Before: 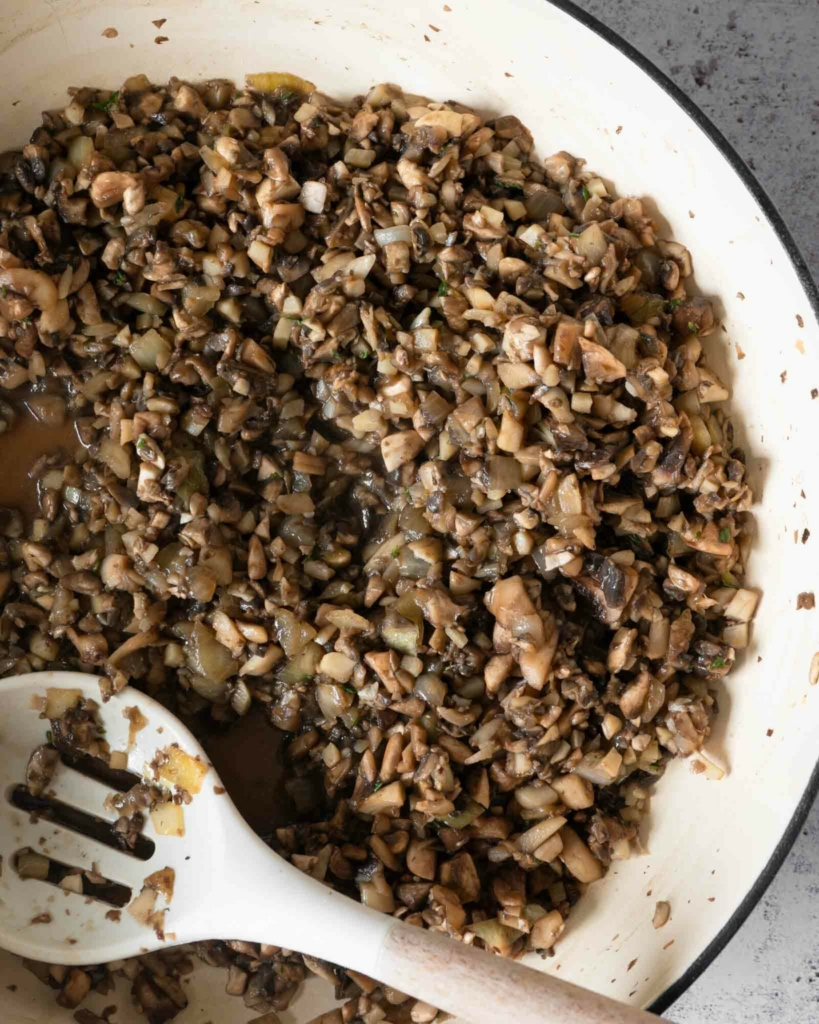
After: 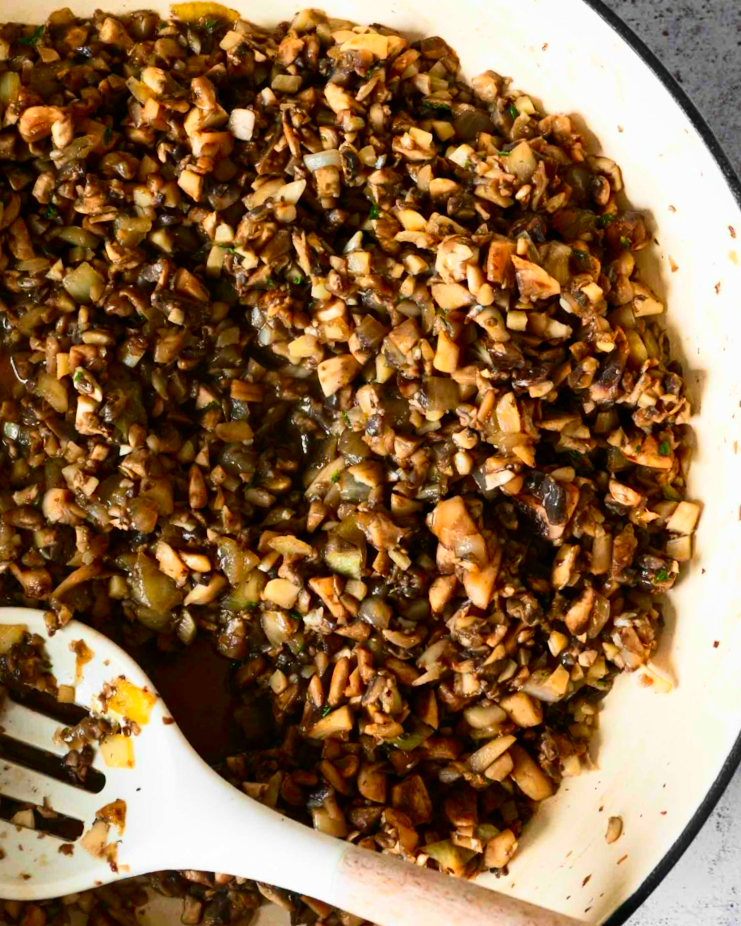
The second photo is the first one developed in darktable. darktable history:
crop and rotate: angle 1.96°, left 5.673%, top 5.673%
contrast brightness saturation: contrast 0.26, brightness 0.02, saturation 0.87
